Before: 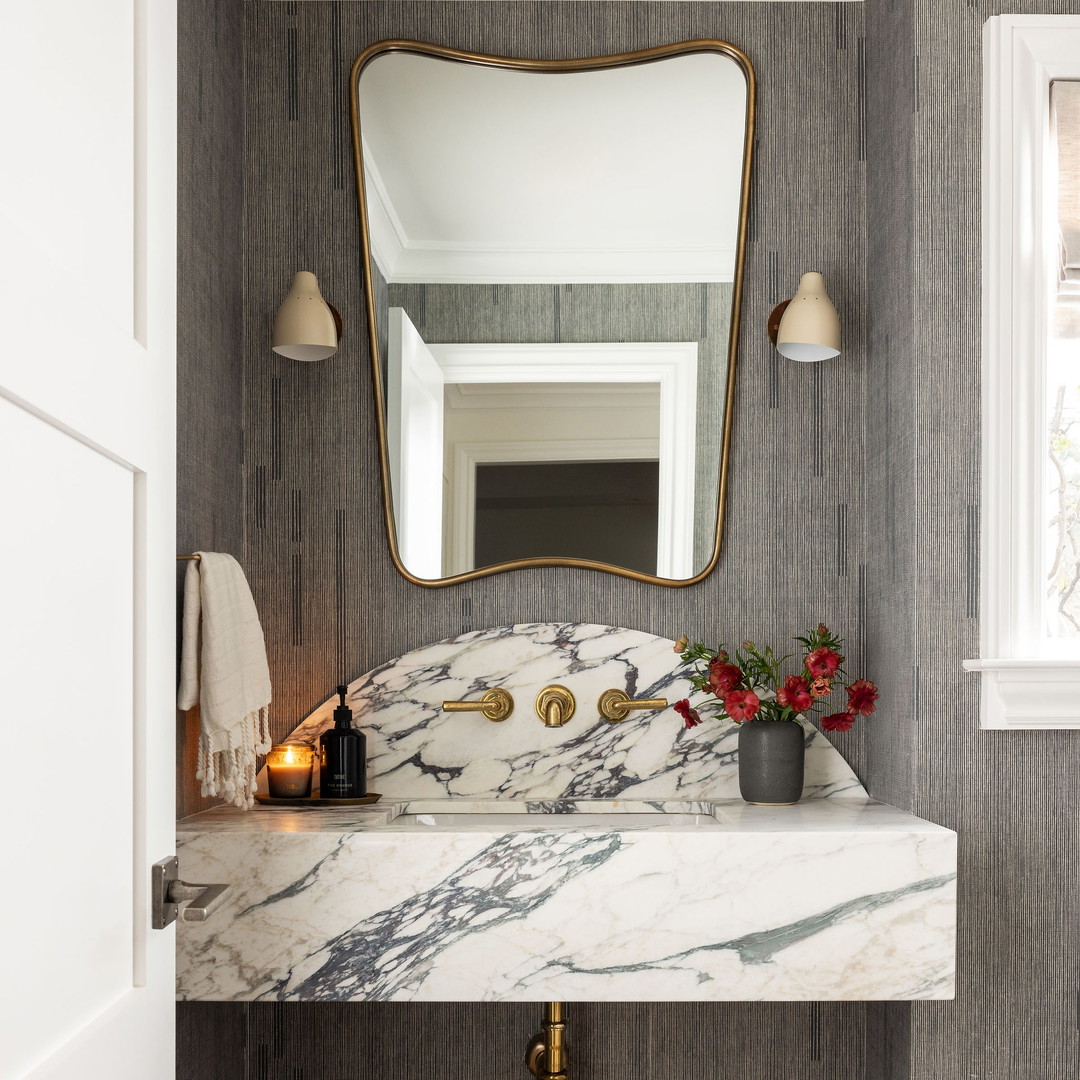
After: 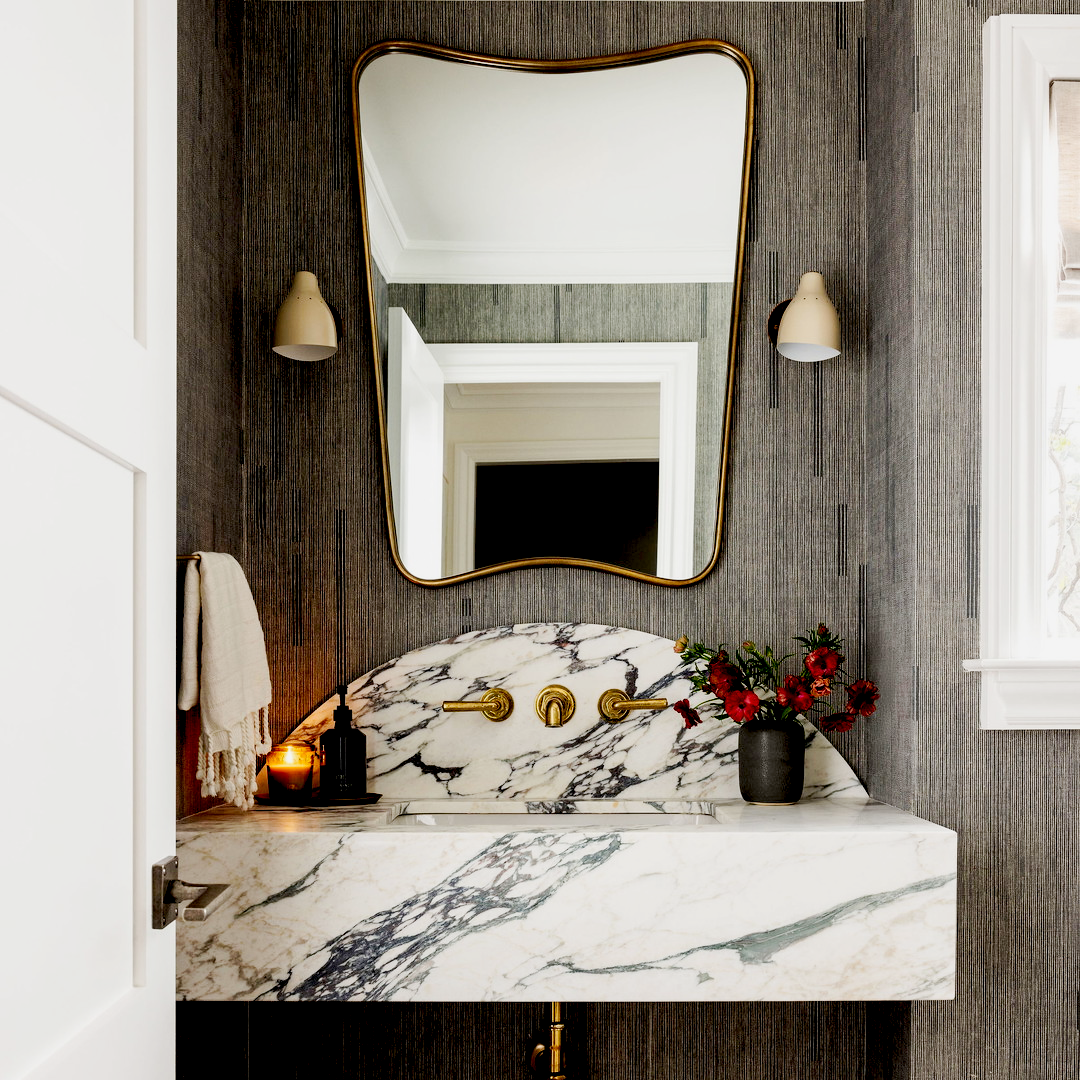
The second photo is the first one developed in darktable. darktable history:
exposure: black level correction 0.046, exposure -0.229 EV, compensate exposure bias true, compensate highlight preservation false
tone curve: curves: ch0 [(0, 0) (0.003, 0.005) (0.011, 0.013) (0.025, 0.027) (0.044, 0.044) (0.069, 0.06) (0.1, 0.081) (0.136, 0.114) (0.177, 0.16) (0.224, 0.211) (0.277, 0.277) (0.335, 0.354) (0.399, 0.435) (0.468, 0.538) (0.543, 0.626) (0.623, 0.708) (0.709, 0.789) (0.801, 0.867) (0.898, 0.935) (1, 1)], preserve colors none
